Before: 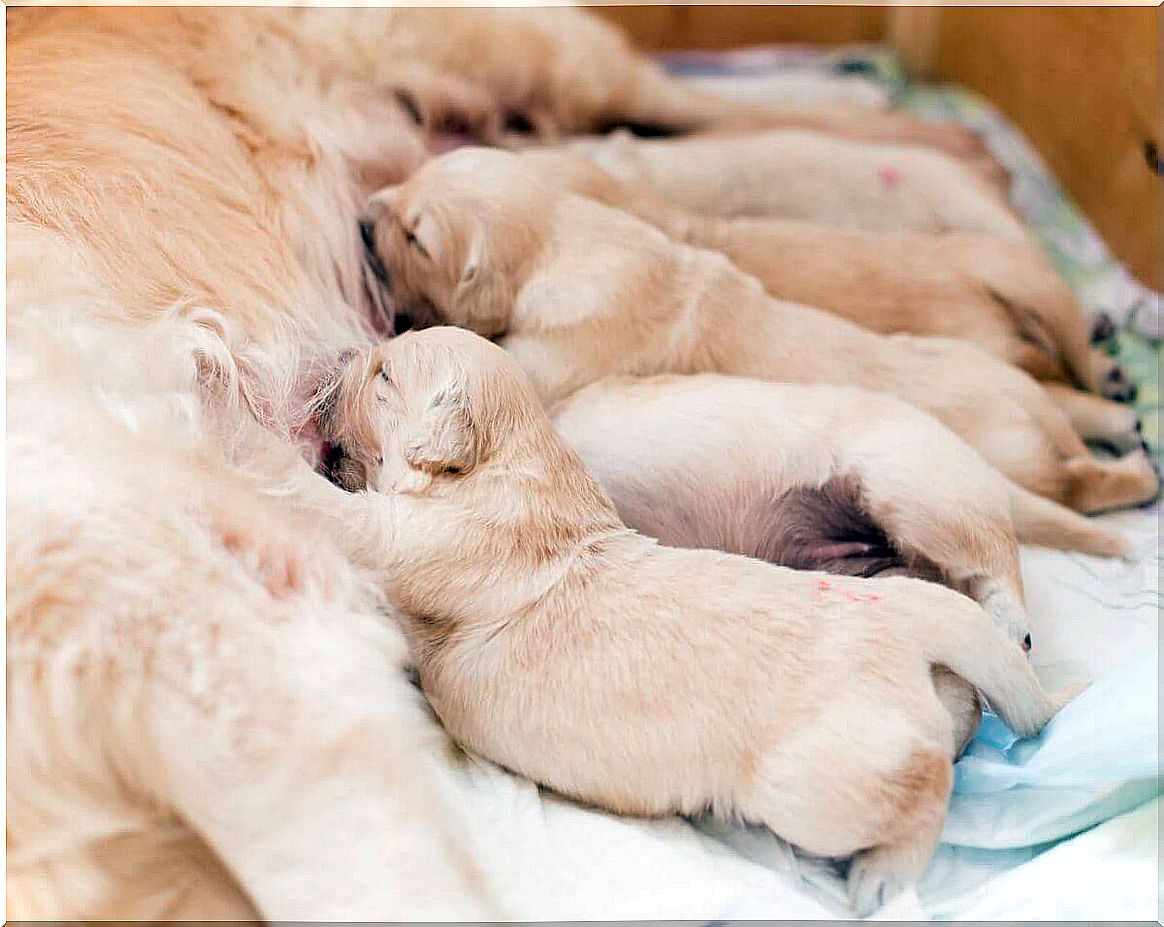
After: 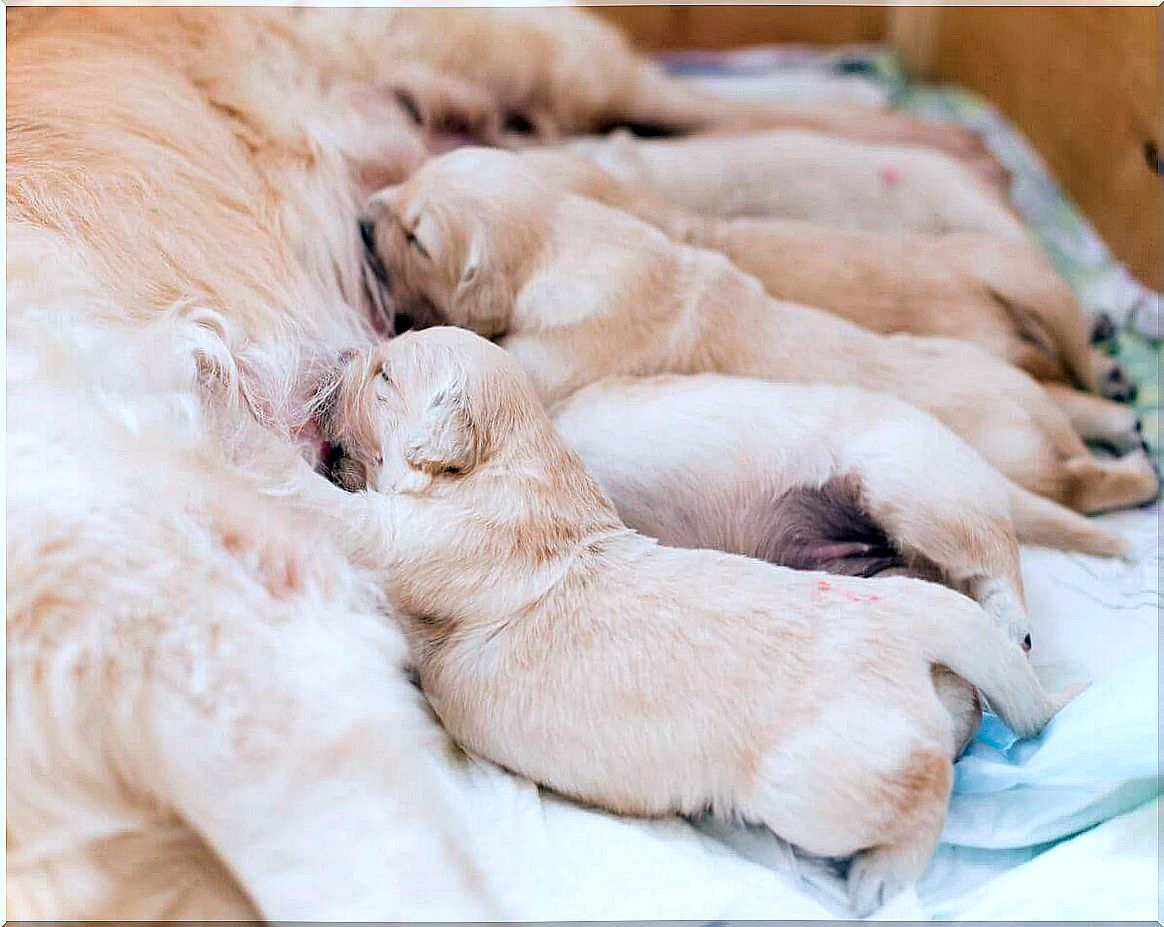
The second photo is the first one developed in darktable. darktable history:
tone equalizer: smoothing diameter 24.8%, edges refinement/feathering 7.19, preserve details guided filter
color calibration: x 0.368, y 0.376, temperature 4366.17 K
